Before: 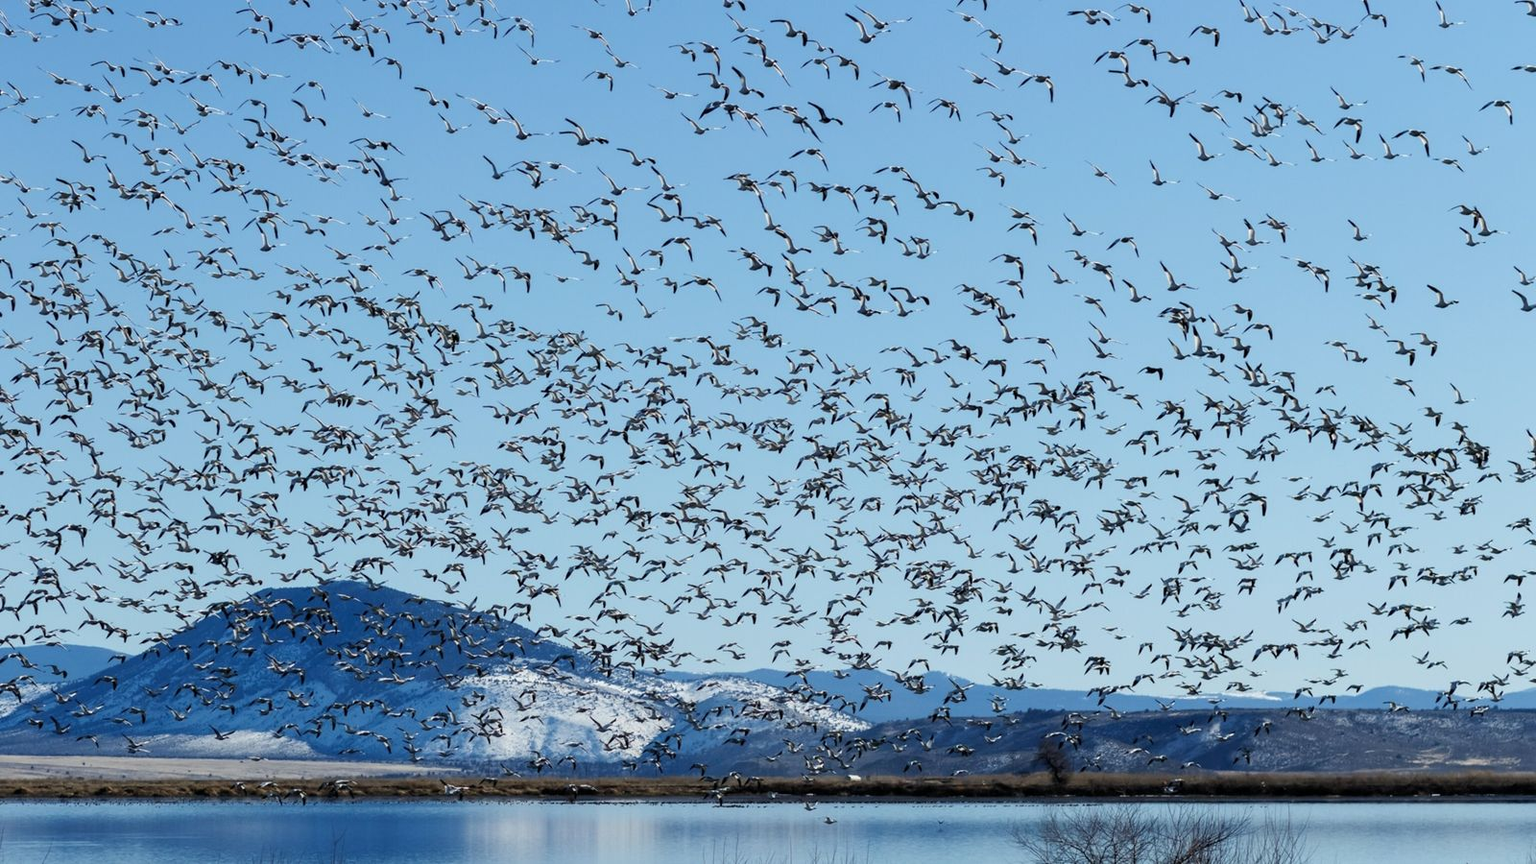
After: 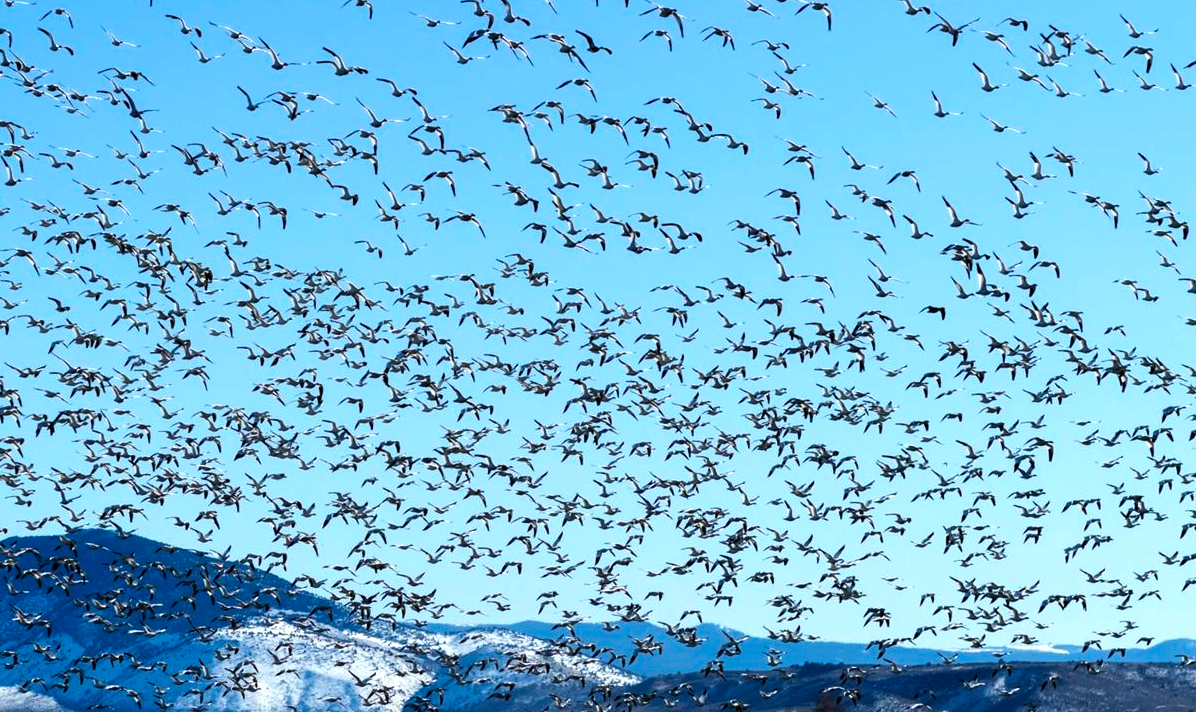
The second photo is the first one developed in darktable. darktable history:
color balance rgb: perceptual saturation grading › global saturation 40.035%, perceptual brilliance grading › highlights 16.234%, perceptual brilliance grading › mid-tones 5.946%, perceptual brilliance grading › shadows -15.554%, global vibrance 20%
crop: left 16.666%, top 8.457%, right 8.533%, bottom 12.431%
